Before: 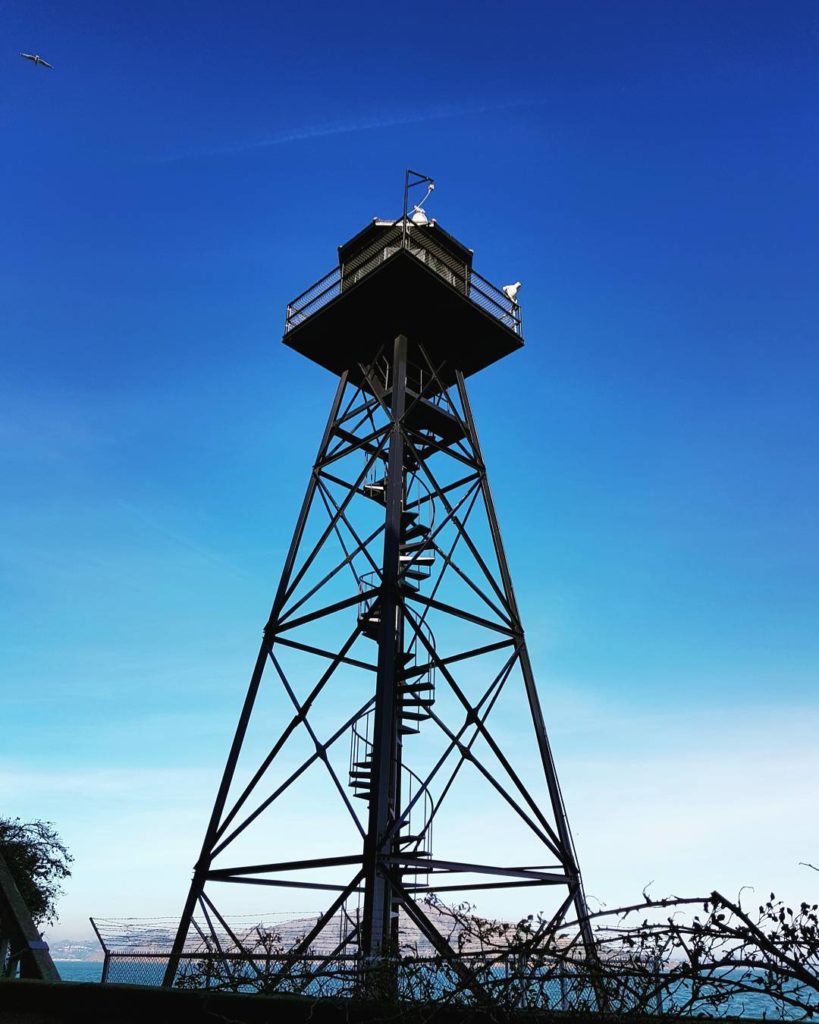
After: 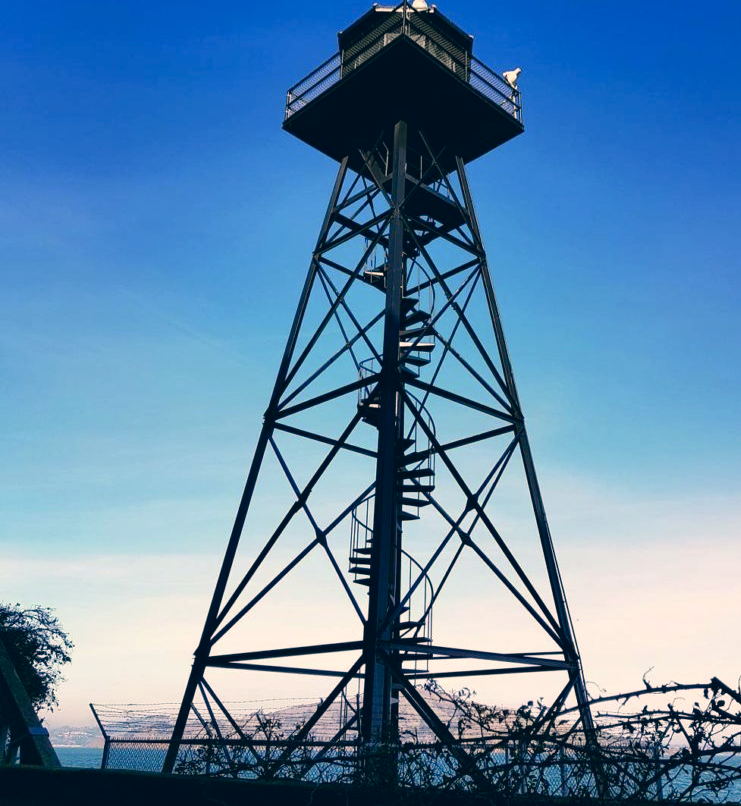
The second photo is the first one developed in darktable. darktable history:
crop: top 20.916%, right 9.437%, bottom 0.316%
color correction: highlights a* 10.32, highlights b* 14.66, shadows a* -9.59, shadows b* -15.02
